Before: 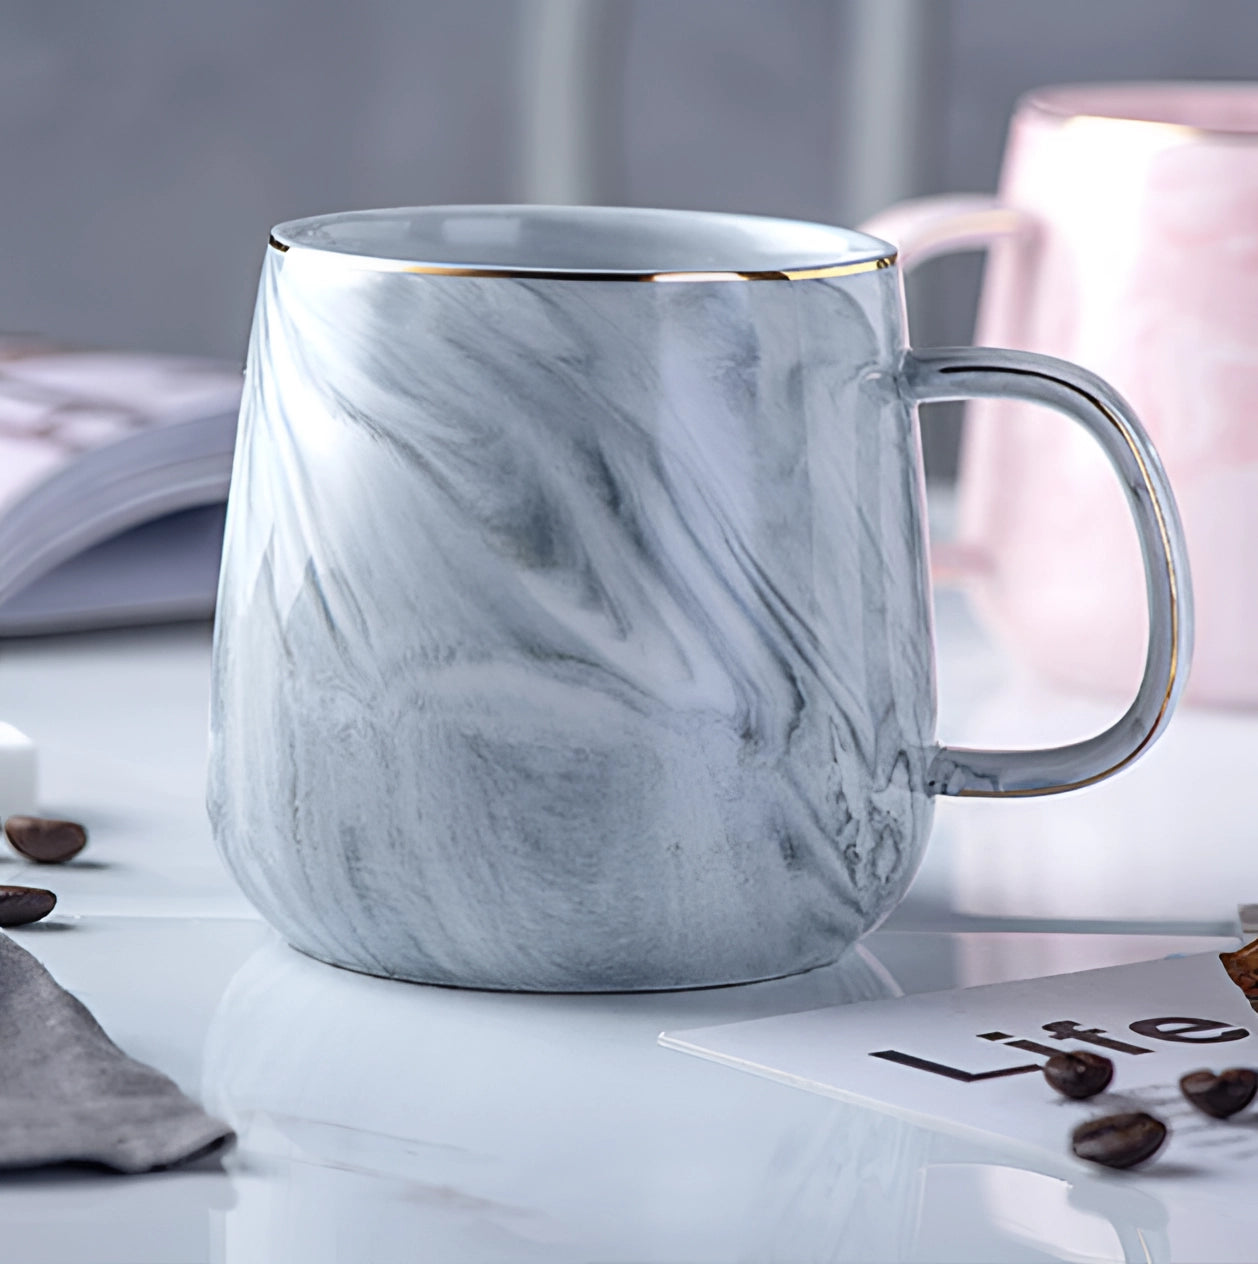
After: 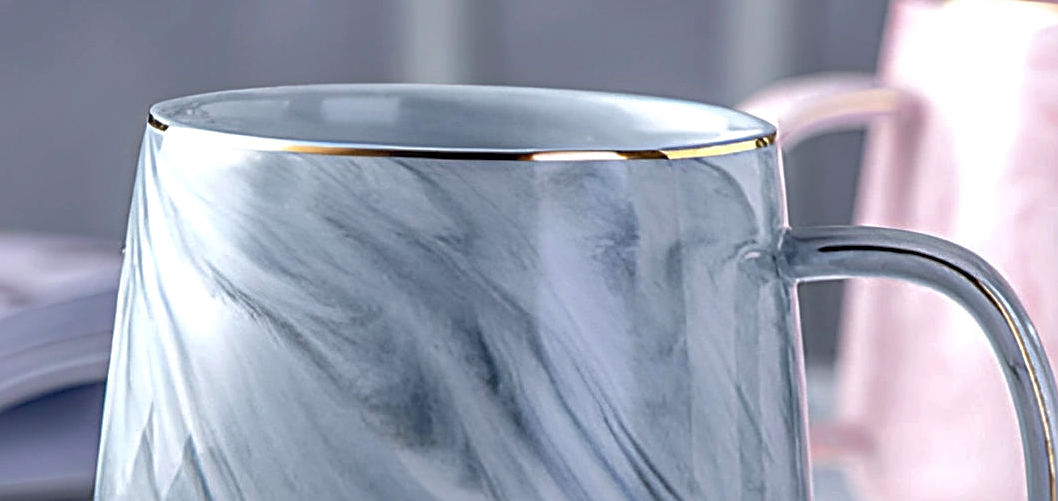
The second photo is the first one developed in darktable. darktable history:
sharpen: on, module defaults
crop and rotate: left 9.697%, top 9.595%, right 6.148%, bottom 50.726%
local contrast: on, module defaults
shadows and highlights: on, module defaults
color balance rgb: linear chroma grading › global chroma 20.62%, perceptual saturation grading › global saturation -2.378%, perceptual saturation grading › highlights -7.908%, perceptual saturation grading › mid-tones 7.624%, perceptual saturation grading › shadows 4.219%, global vibrance 14.989%
